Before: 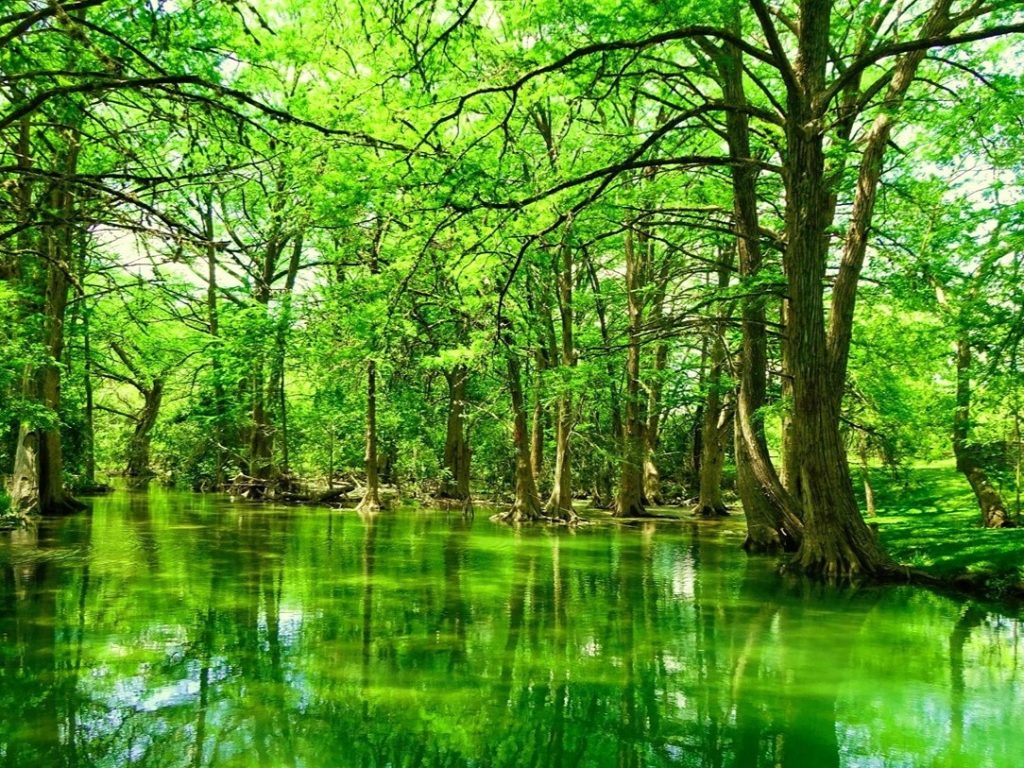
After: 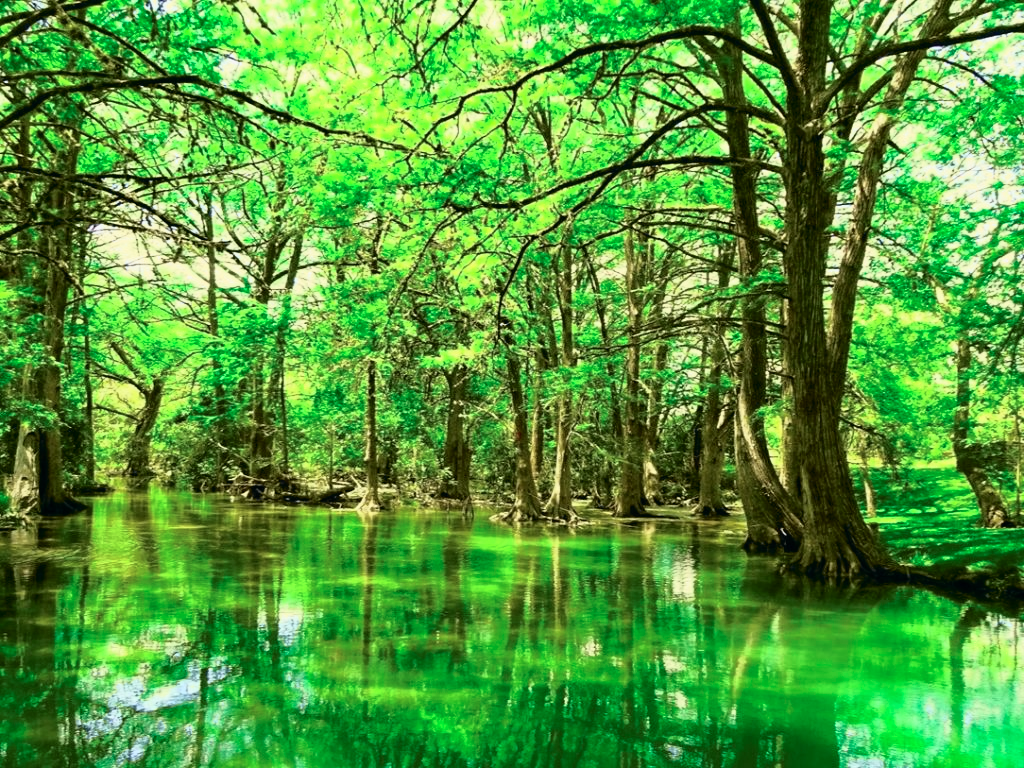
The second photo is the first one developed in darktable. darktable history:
color correction: saturation 1.1
tone curve: curves: ch0 [(0, 0) (0.105, 0.068) (0.195, 0.162) (0.283, 0.283) (0.384, 0.404) (0.485, 0.531) (0.638, 0.681) (0.795, 0.879) (1, 0.977)]; ch1 [(0, 0) (0.161, 0.092) (0.35, 0.33) (0.379, 0.401) (0.456, 0.469) (0.504, 0.498) (0.53, 0.532) (0.58, 0.619) (0.635, 0.671) (1, 1)]; ch2 [(0, 0) (0.371, 0.362) (0.437, 0.437) (0.483, 0.484) (0.53, 0.515) (0.56, 0.58) (0.622, 0.606) (1, 1)], color space Lab, independent channels, preserve colors none
